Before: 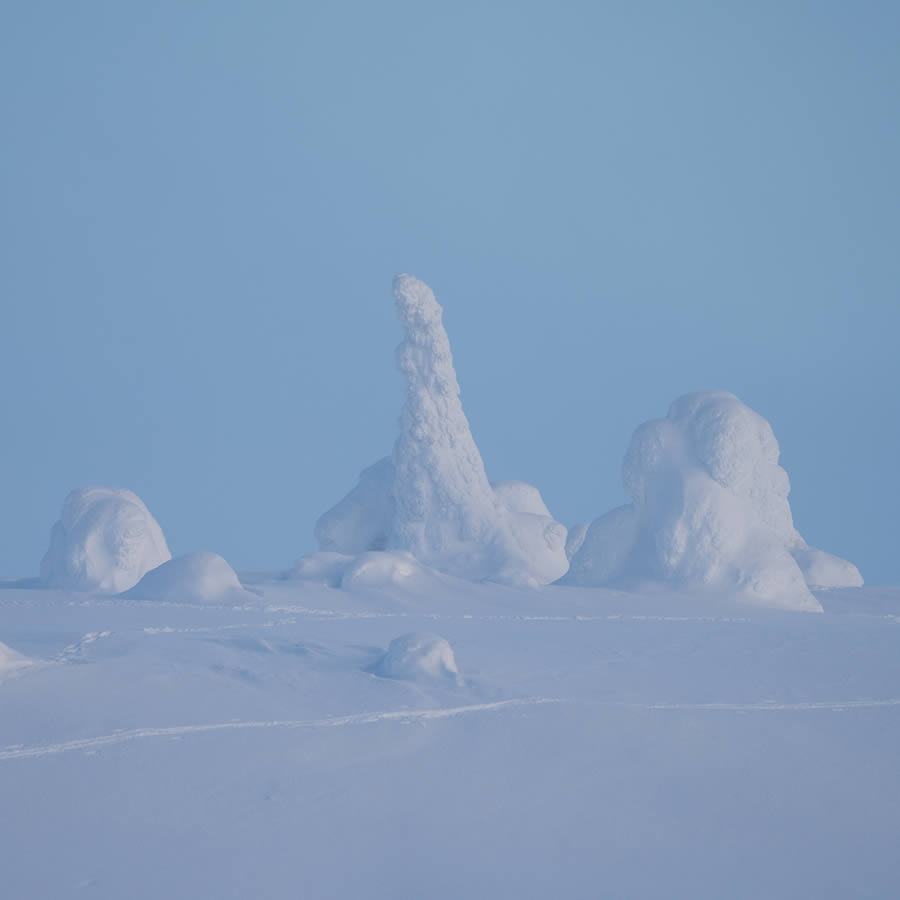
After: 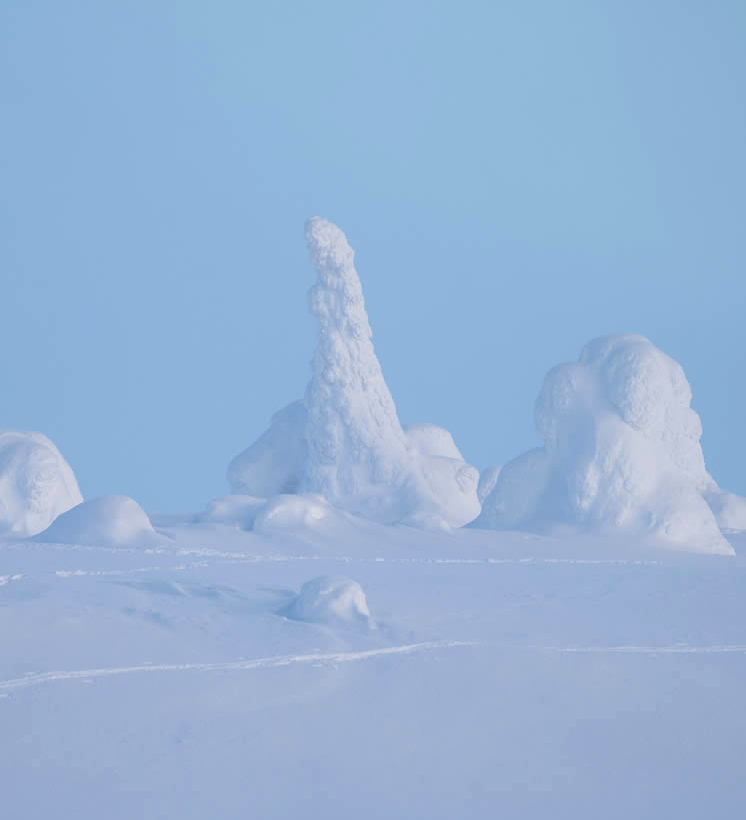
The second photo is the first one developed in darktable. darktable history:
crop: left 9.798%, top 6.334%, right 7.258%, bottom 2.531%
exposure: exposure 0.402 EV, compensate highlight preservation false
